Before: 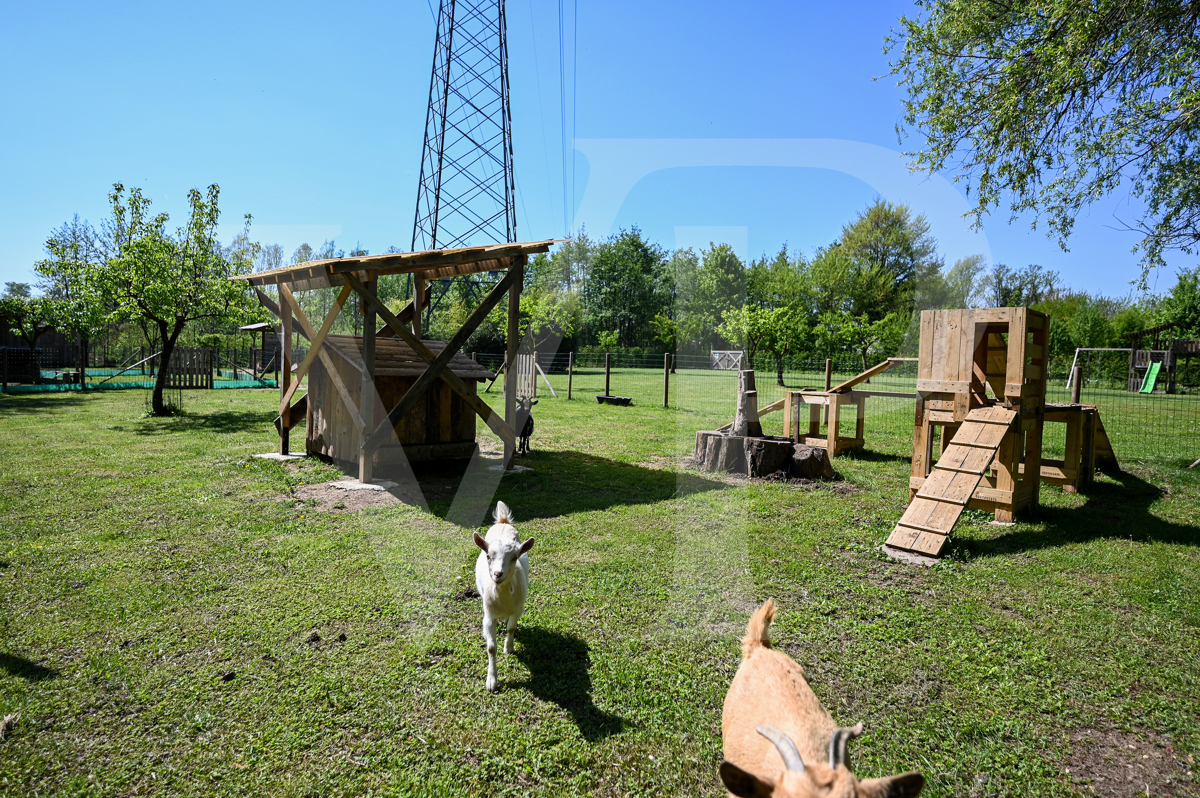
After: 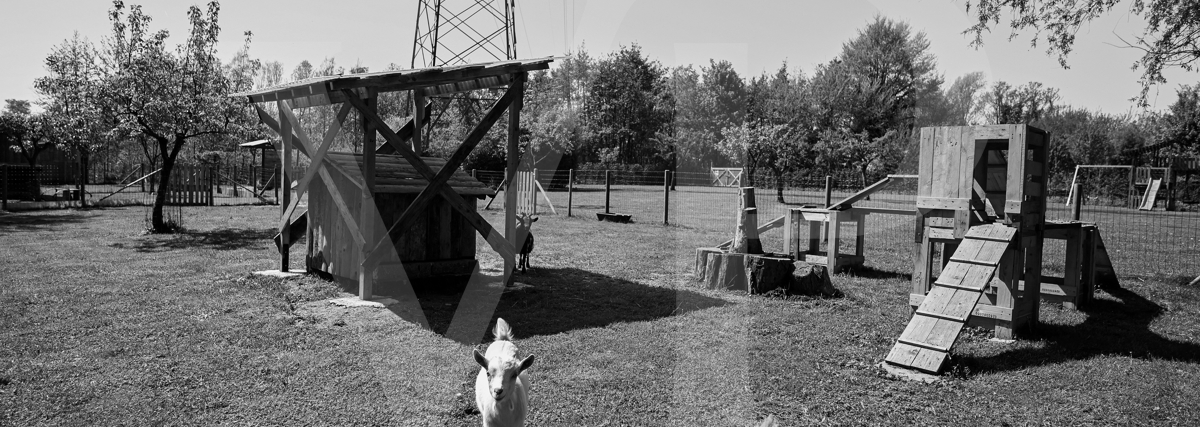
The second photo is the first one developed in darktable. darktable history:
tone equalizer: on, module defaults
color calibration: output gray [0.22, 0.42, 0.37, 0], gray › normalize channels true, illuminant same as pipeline (D50), adaptation XYZ, x 0.346, y 0.359, gamut compression 0
crop and rotate: top 23.043%, bottom 23.437%
